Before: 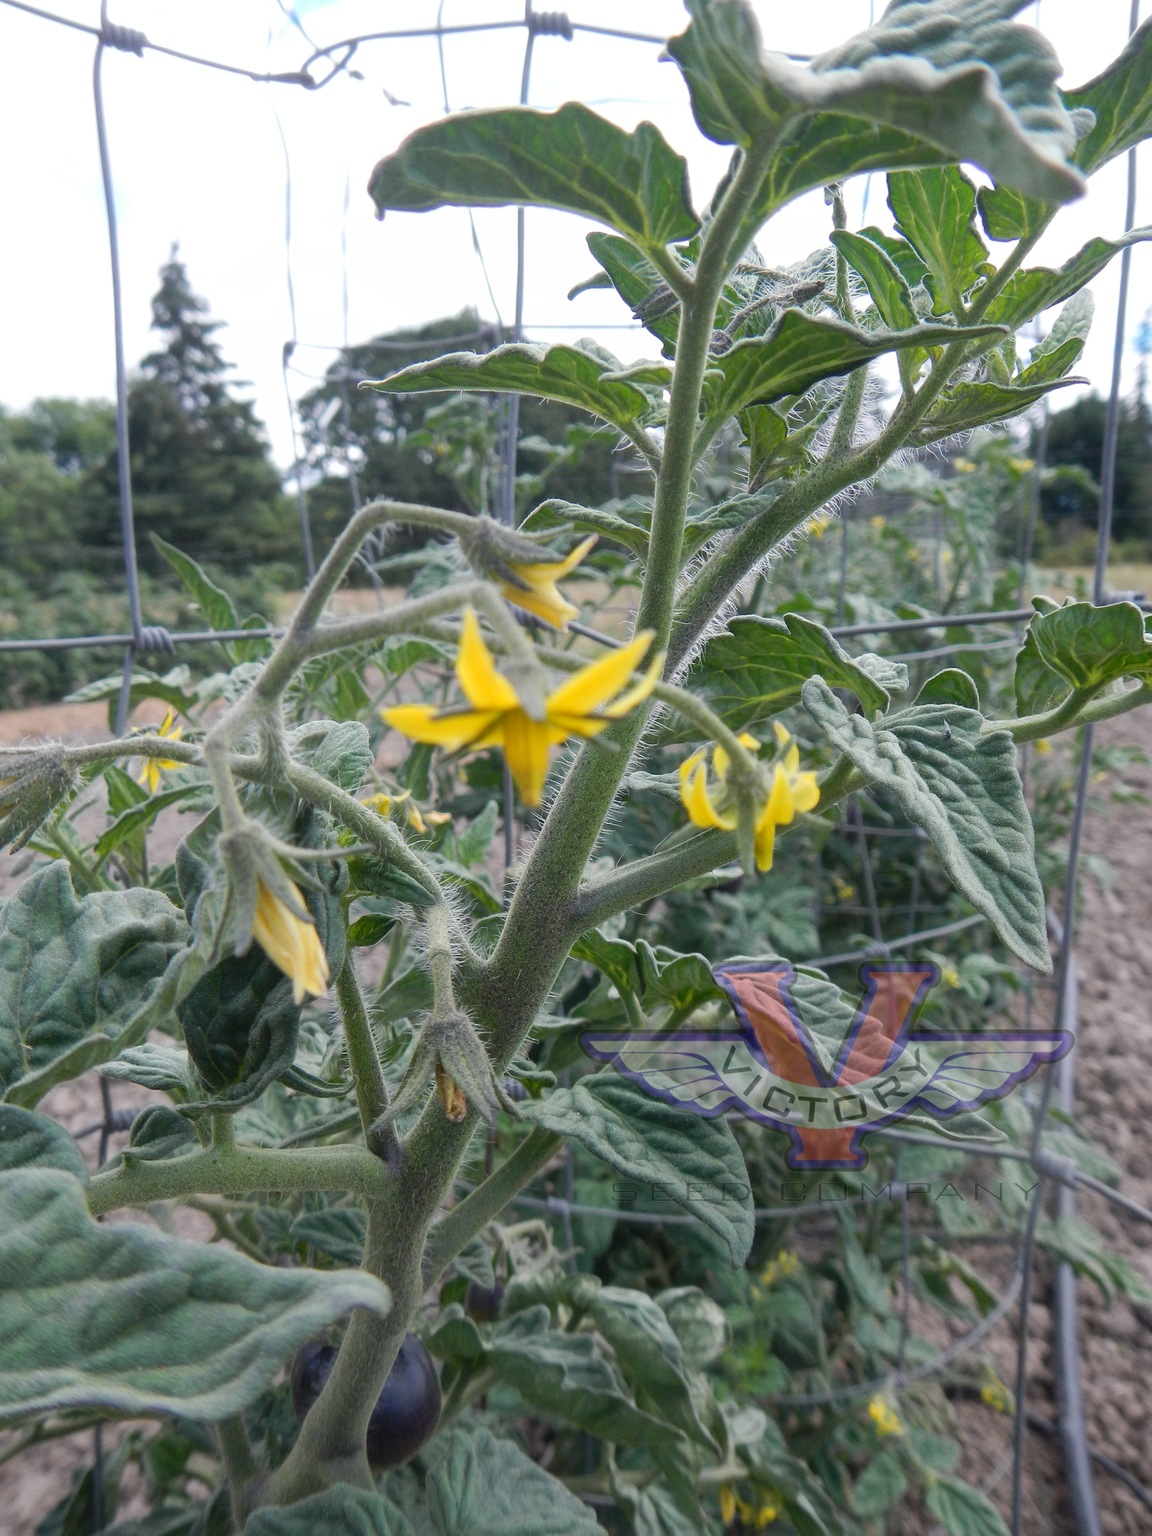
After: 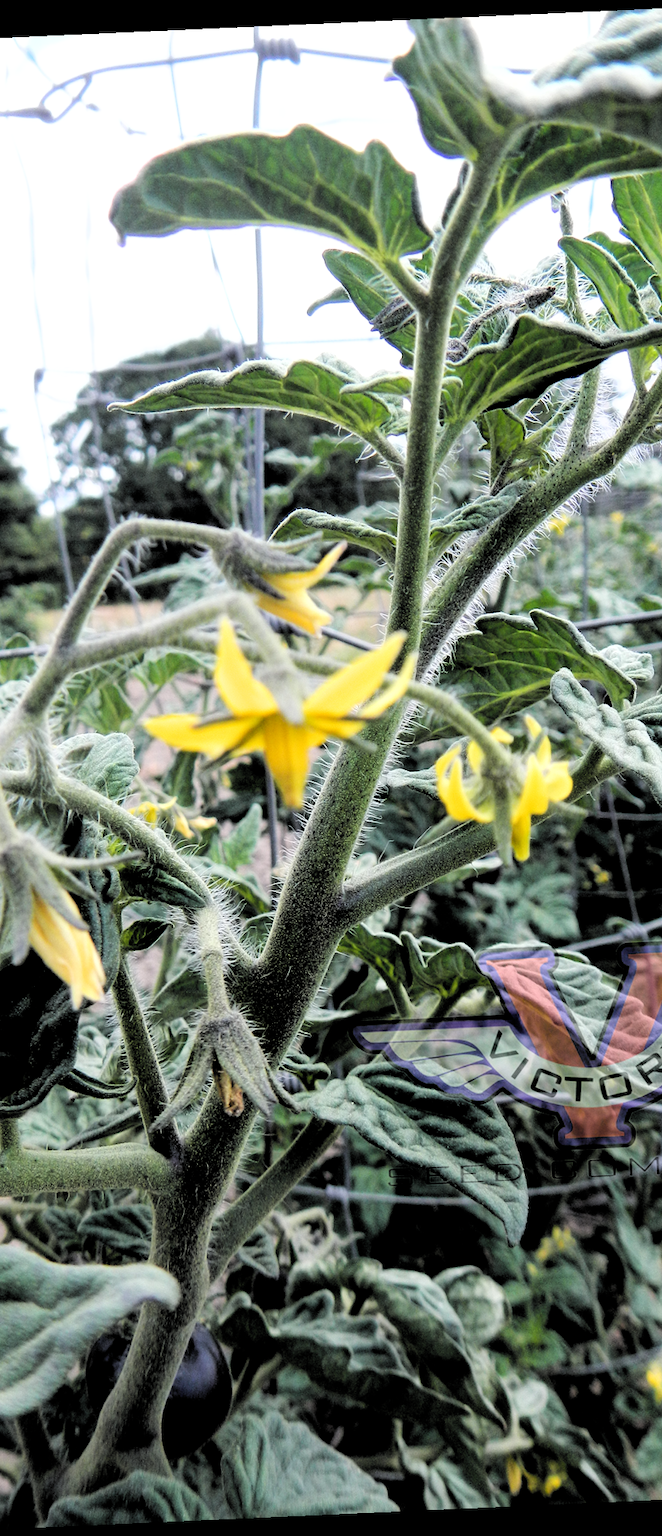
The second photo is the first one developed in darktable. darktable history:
crop: left 21.674%, right 22.086%
filmic rgb: middle gray luminance 13.55%, black relative exposure -1.97 EV, white relative exposure 3.1 EV, threshold 6 EV, target black luminance 0%, hardness 1.79, latitude 59.23%, contrast 1.728, highlights saturation mix 5%, shadows ↔ highlights balance -37.52%, add noise in highlights 0, color science v3 (2019), use custom middle-gray values true, iterations of high-quality reconstruction 0, contrast in highlights soft, enable highlight reconstruction true
rotate and perspective: rotation -2.56°, automatic cropping off
